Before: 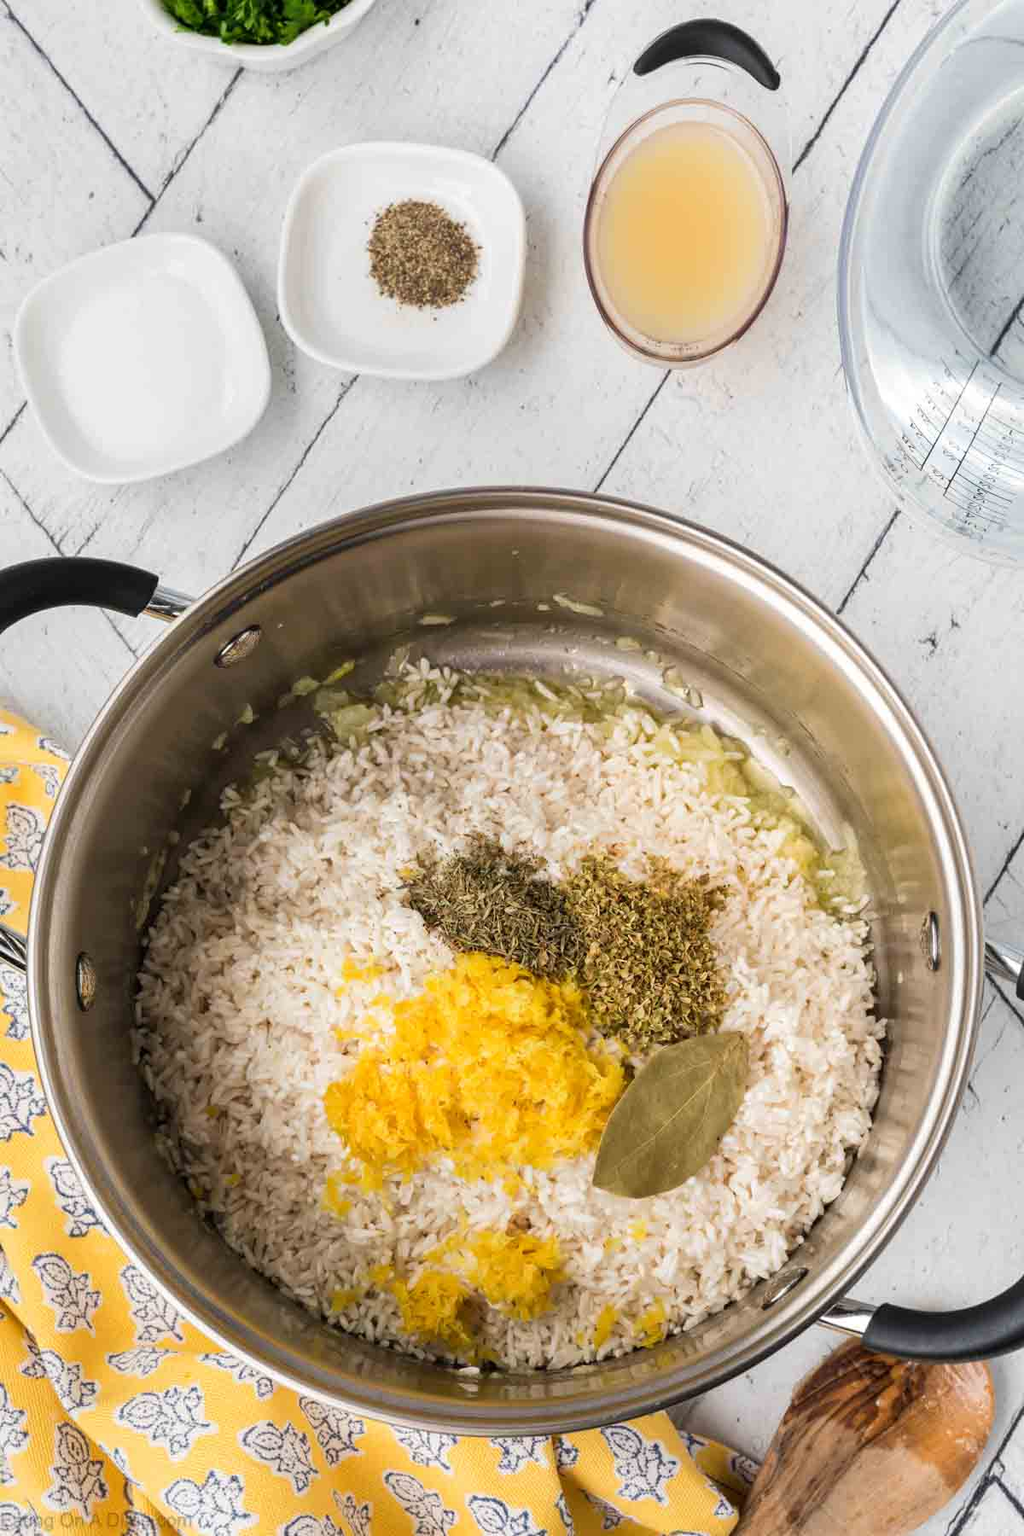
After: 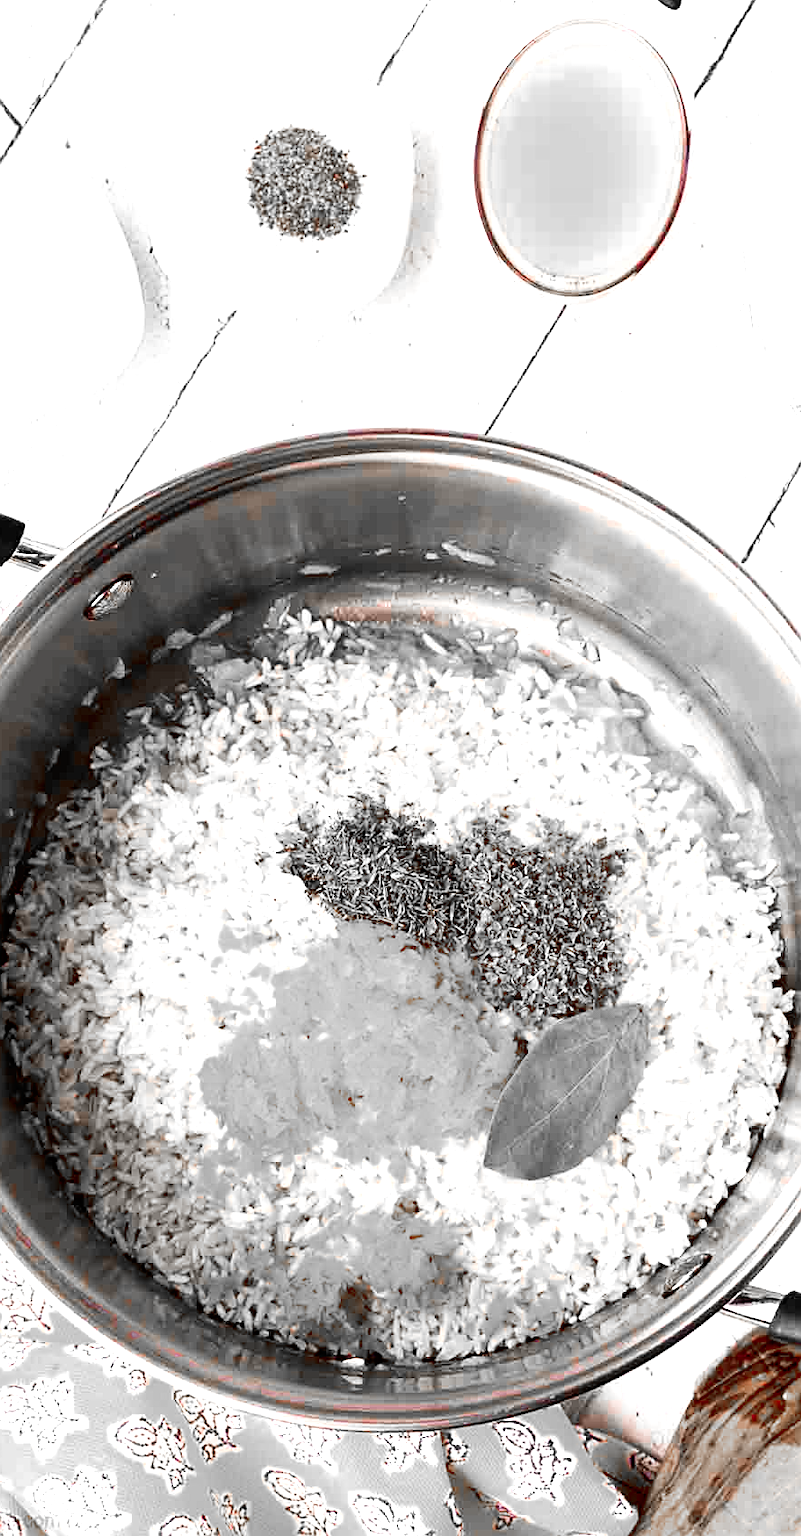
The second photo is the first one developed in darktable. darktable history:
exposure: exposure 1.22 EV, compensate exposure bias true, compensate highlight preservation false
contrast brightness saturation: contrast 0.127, brightness -0.048, saturation 0.152
color zones: curves: ch0 [(0, 0.352) (0.143, 0.407) (0.286, 0.386) (0.429, 0.431) (0.571, 0.829) (0.714, 0.853) (0.857, 0.833) (1, 0.352)]; ch1 [(0, 0.604) (0.072, 0.726) (0.096, 0.608) (0.205, 0.007) (0.571, -0.006) (0.839, -0.013) (0.857, -0.012) (1, 0.604)]
crop and rotate: left 13.219%, top 5.313%, right 12.62%
tone curve: curves: ch0 [(0, 0) (0.003, 0) (0.011, 0.001) (0.025, 0.003) (0.044, 0.006) (0.069, 0.009) (0.1, 0.013) (0.136, 0.032) (0.177, 0.067) (0.224, 0.121) (0.277, 0.185) (0.335, 0.255) (0.399, 0.333) (0.468, 0.417) (0.543, 0.508) (0.623, 0.606) (0.709, 0.71) (0.801, 0.819) (0.898, 0.926) (1, 1)], preserve colors none
sharpen: on, module defaults
